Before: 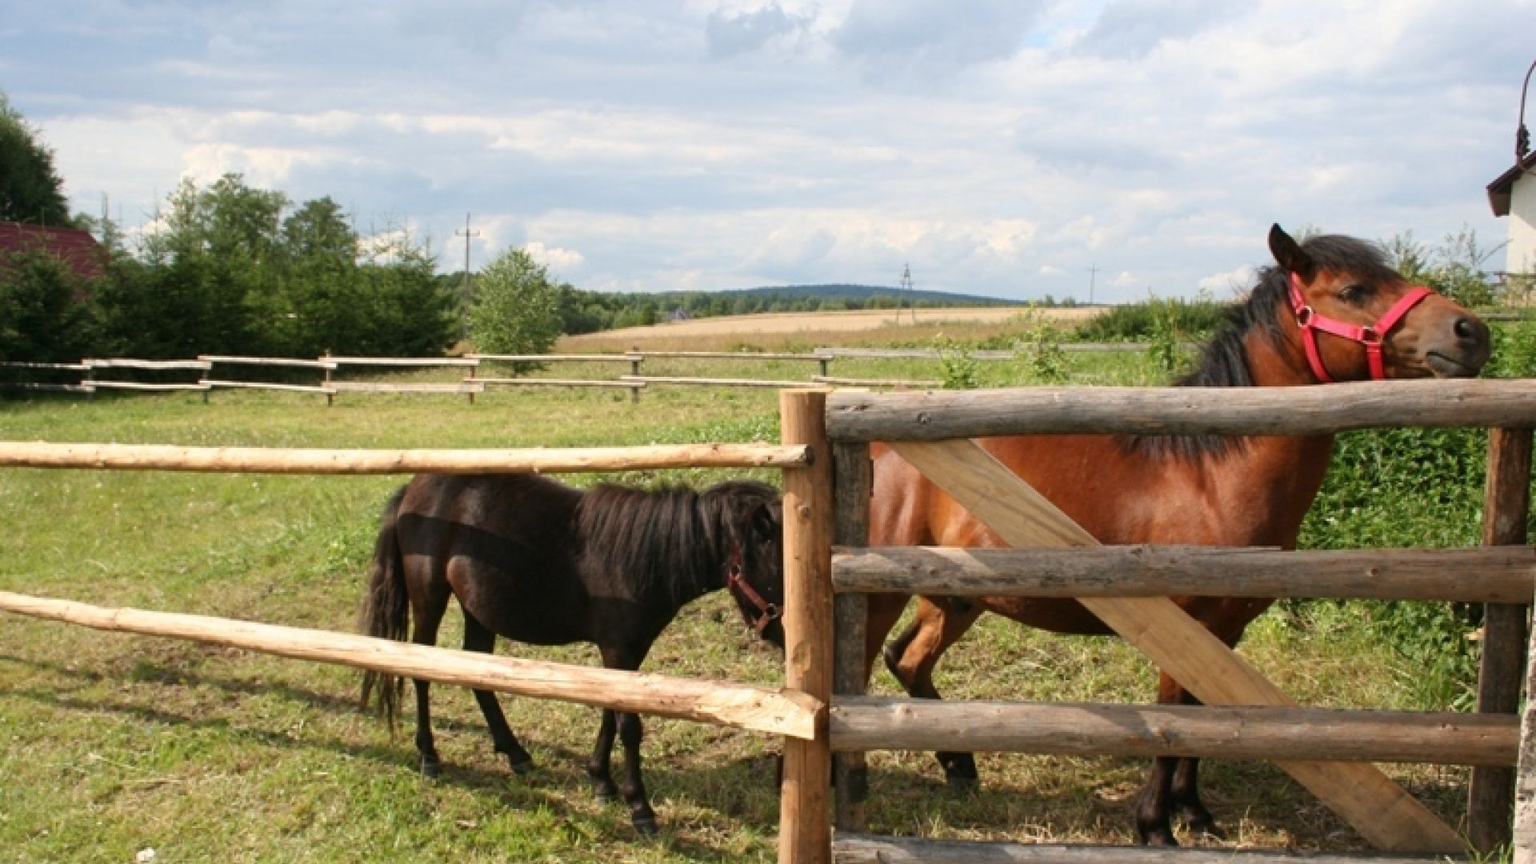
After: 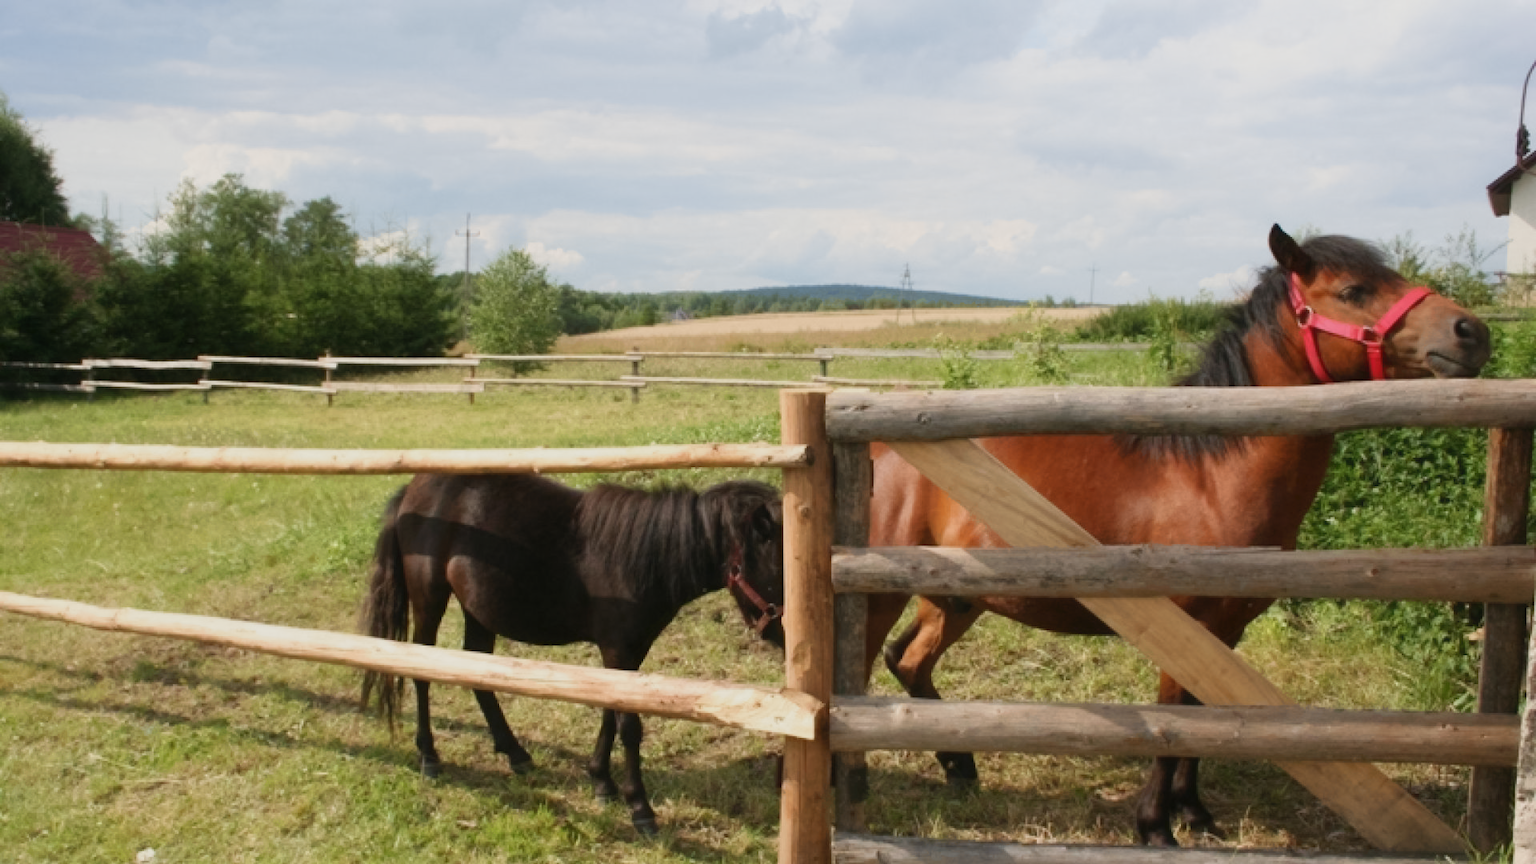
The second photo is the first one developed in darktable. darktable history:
contrast equalizer: octaves 7, y [[0.502, 0.505, 0.512, 0.529, 0.564, 0.588], [0.5 ×6], [0.502, 0.505, 0.512, 0.529, 0.564, 0.588], [0, 0.001, 0.001, 0.004, 0.008, 0.011], [0, 0.001, 0.001, 0.004, 0.008, 0.011]], mix -1
raw chromatic aberrations: on, module defaults
denoise (profiled): strength 1.2, preserve shadows 1.8, a [-1, 0, 0], y [[0.5 ×7] ×4, [0 ×7], [0.5 ×7]], compensate highlight preservation false
sigmoid "neutral gray": contrast 1.22, skew 0.65
